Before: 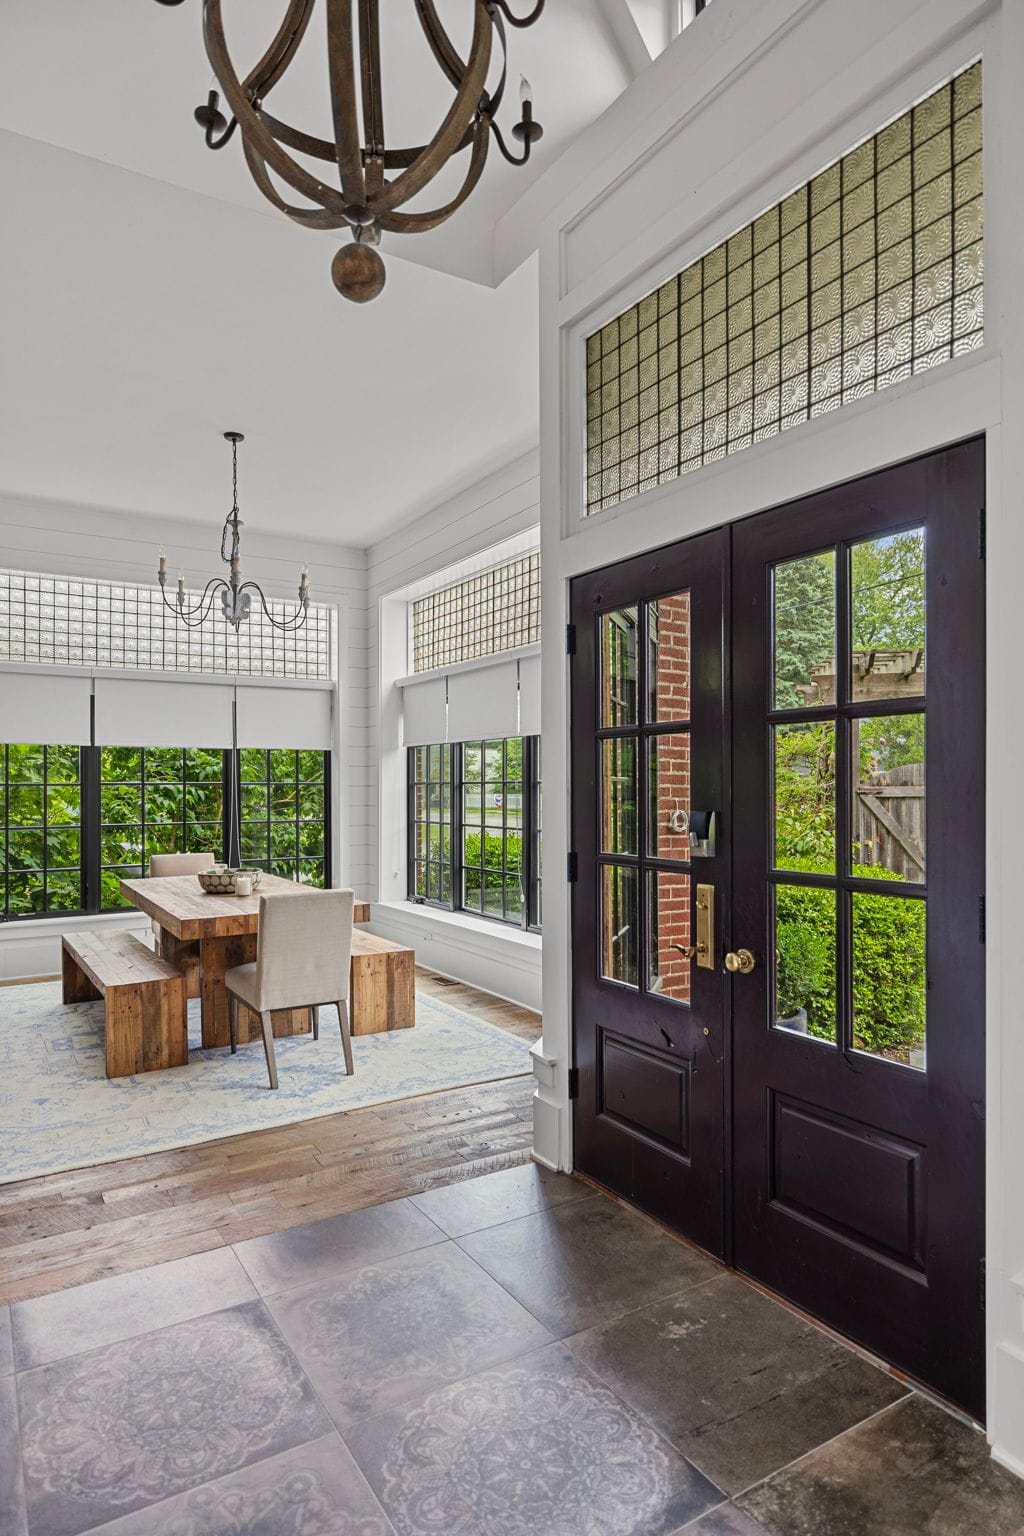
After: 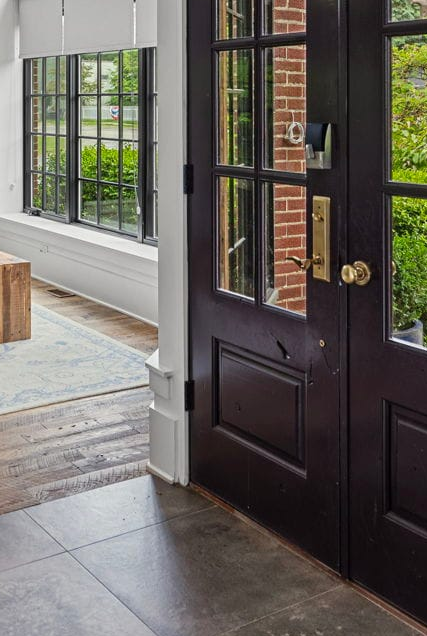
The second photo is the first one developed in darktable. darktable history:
crop: left 37.576%, top 44.829%, right 20.658%, bottom 13.735%
